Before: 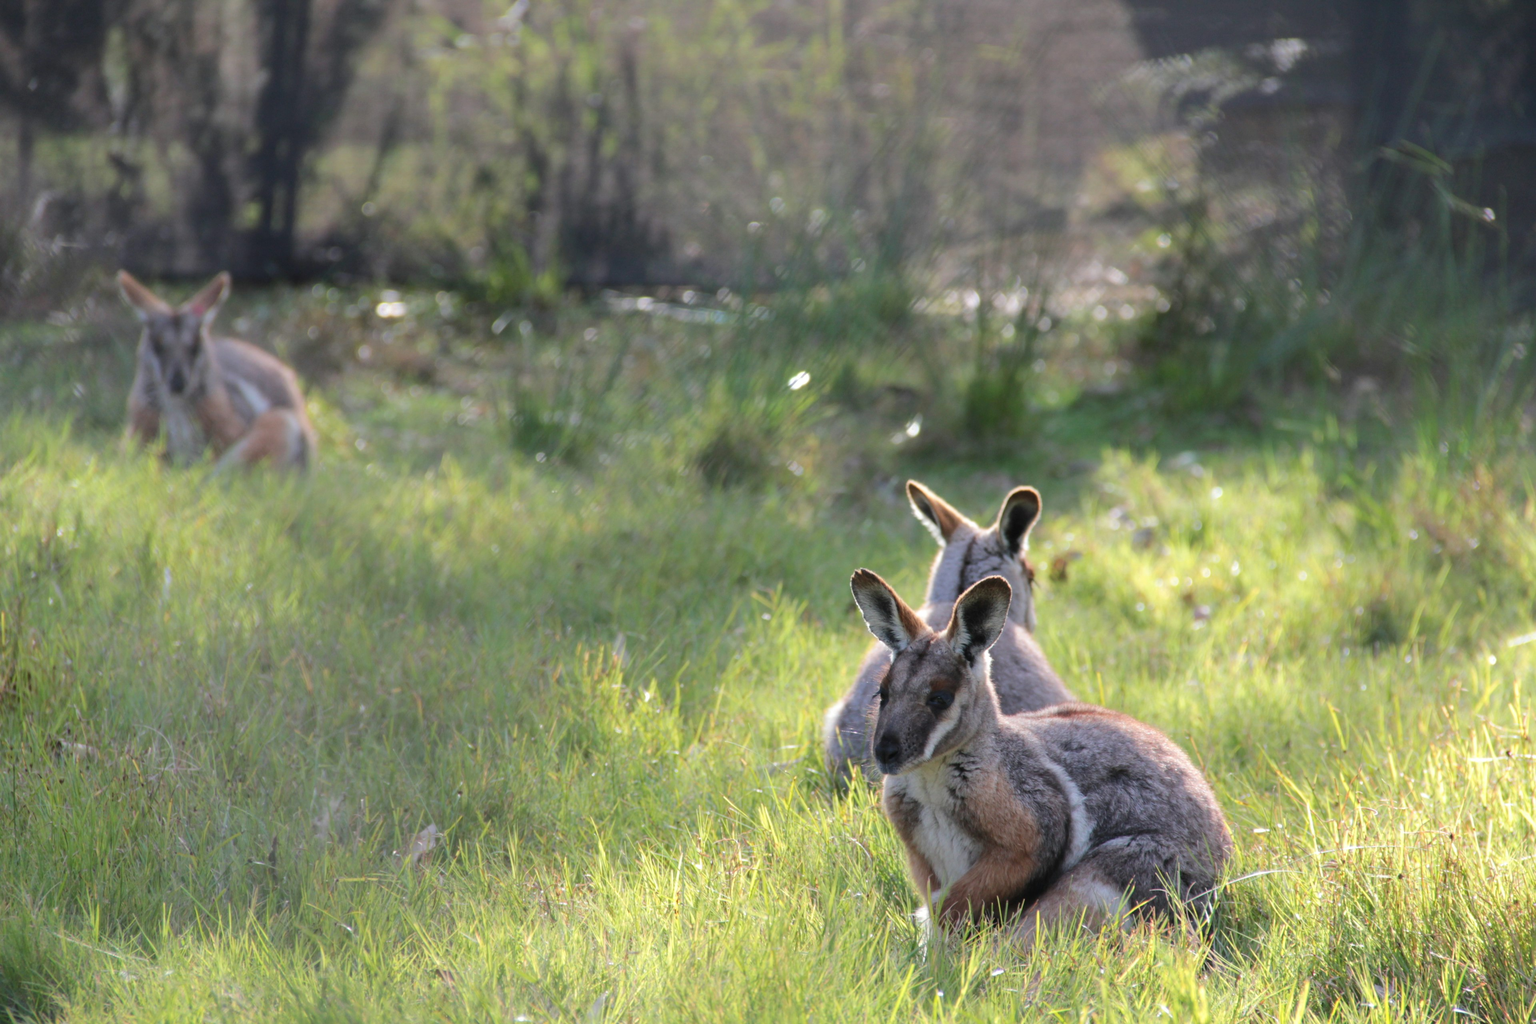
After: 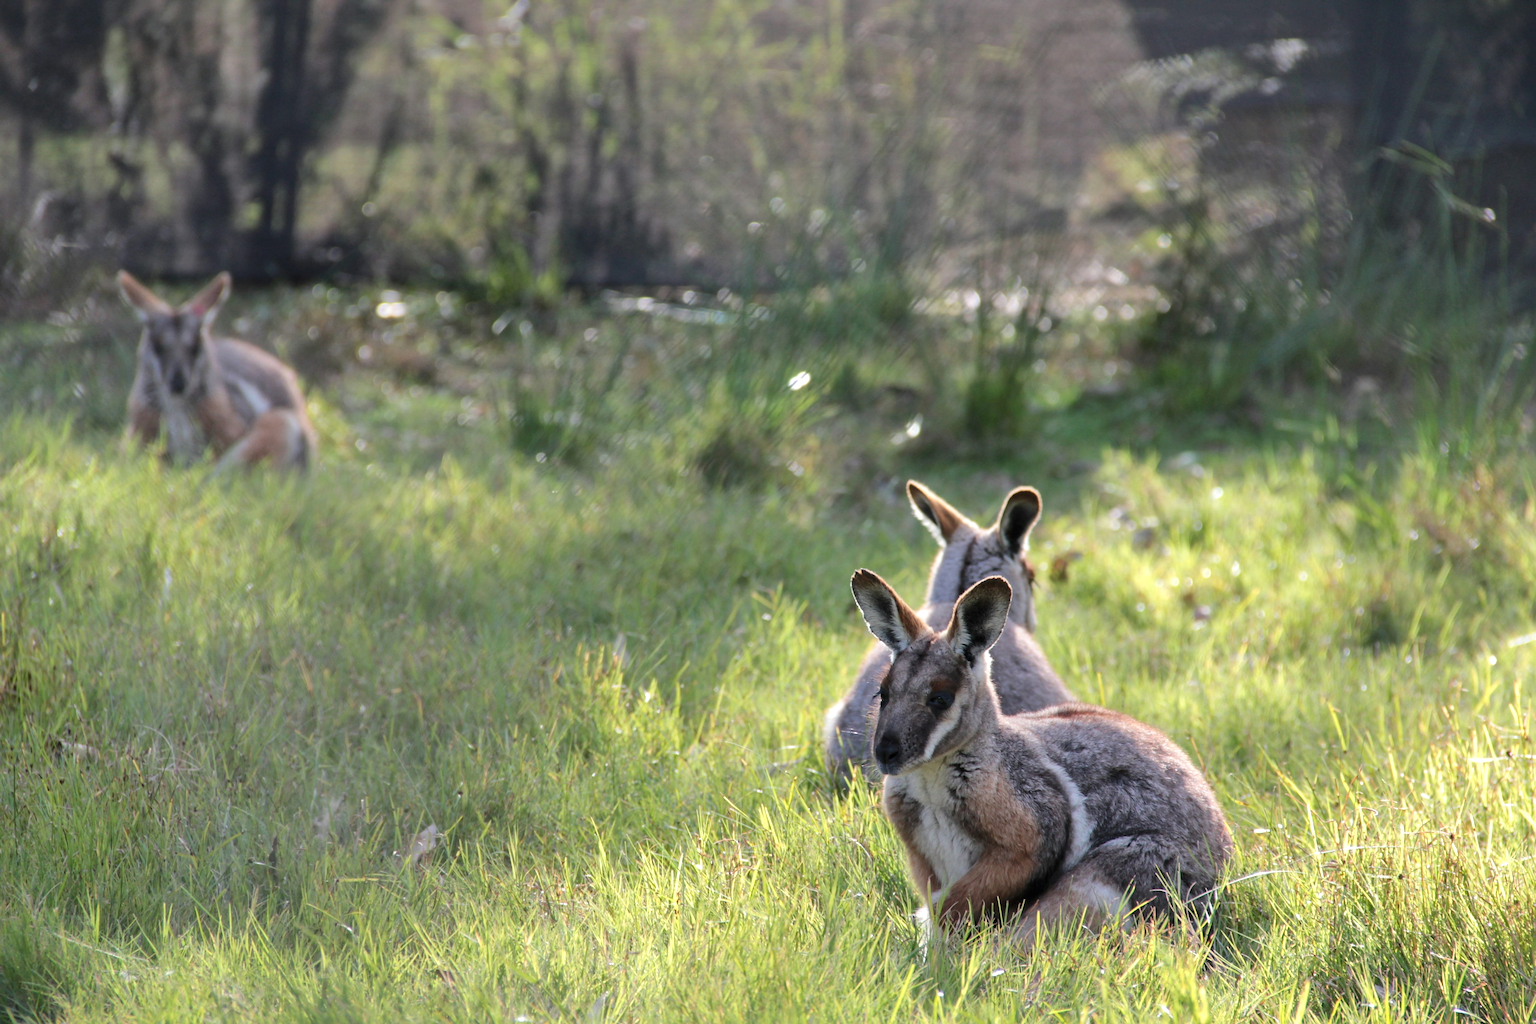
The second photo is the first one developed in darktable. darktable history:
local contrast: mode bilateral grid, contrast 21, coarseness 50, detail 132%, midtone range 0.2
sharpen: radius 1.843, amount 0.408, threshold 1.44
